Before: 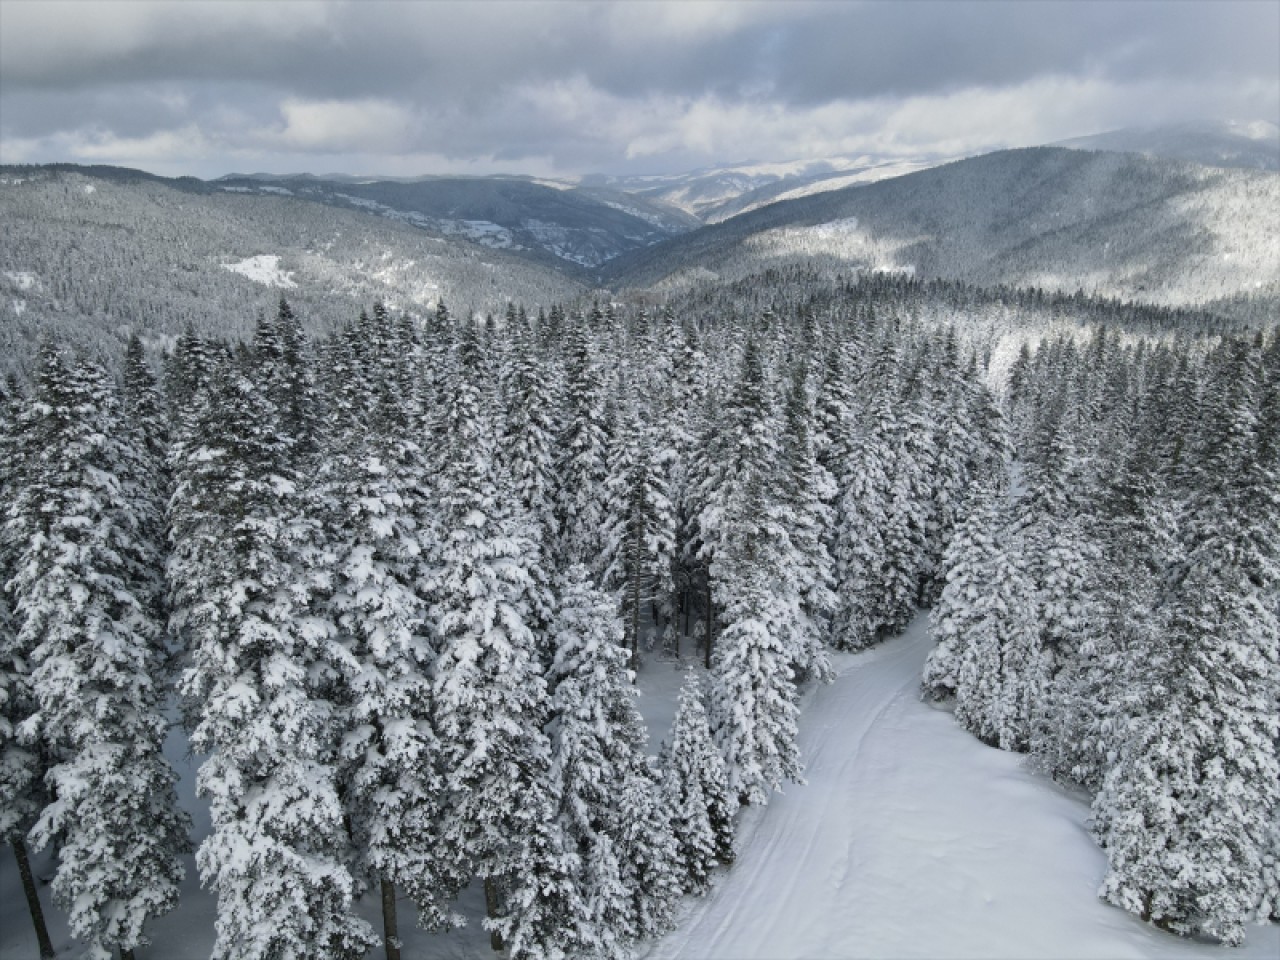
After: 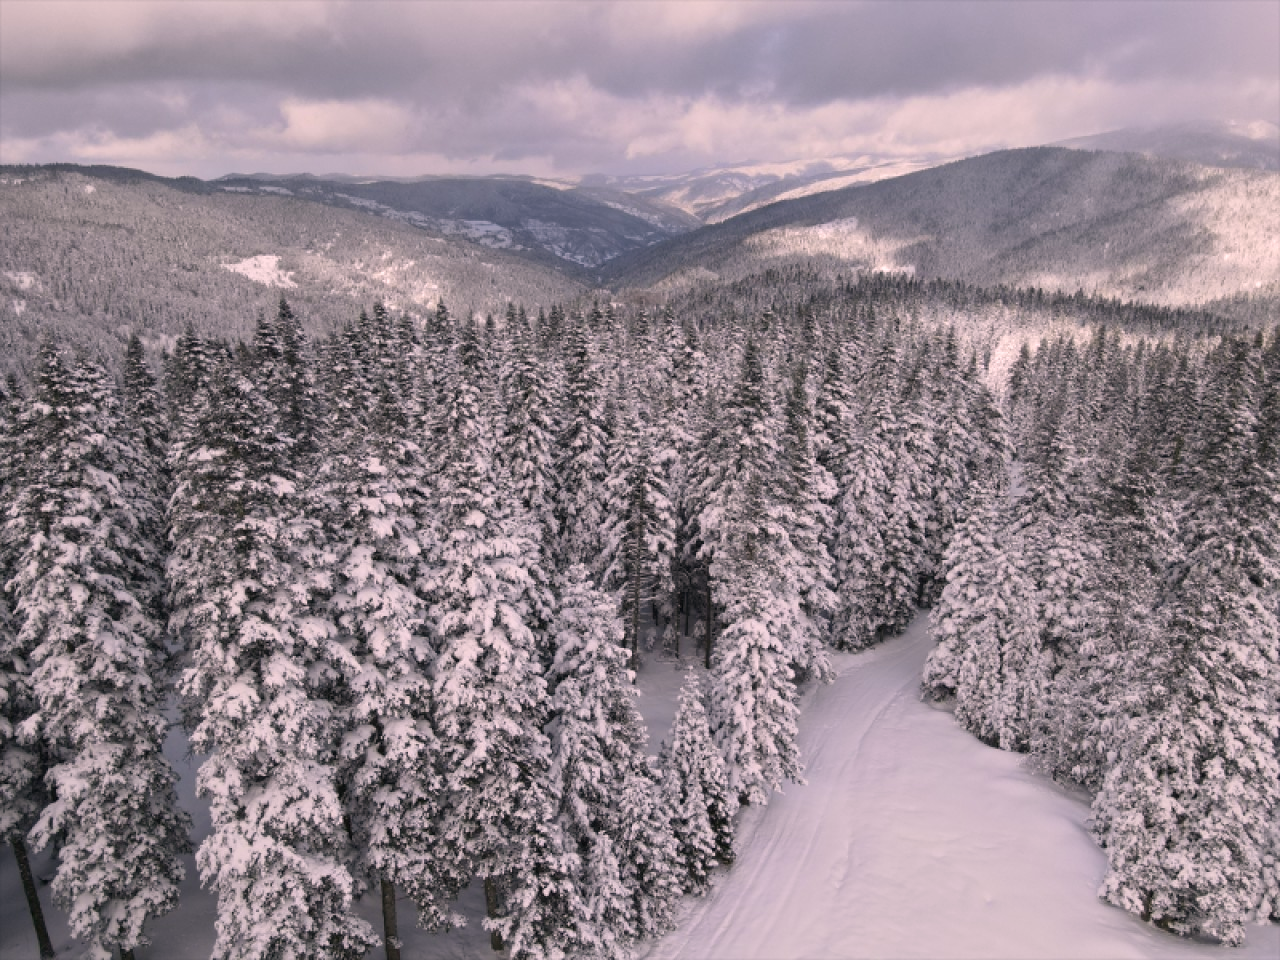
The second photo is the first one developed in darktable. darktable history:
tone equalizer: on, module defaults
color correction: highlights a* 14.52, highlights b* 4.84
